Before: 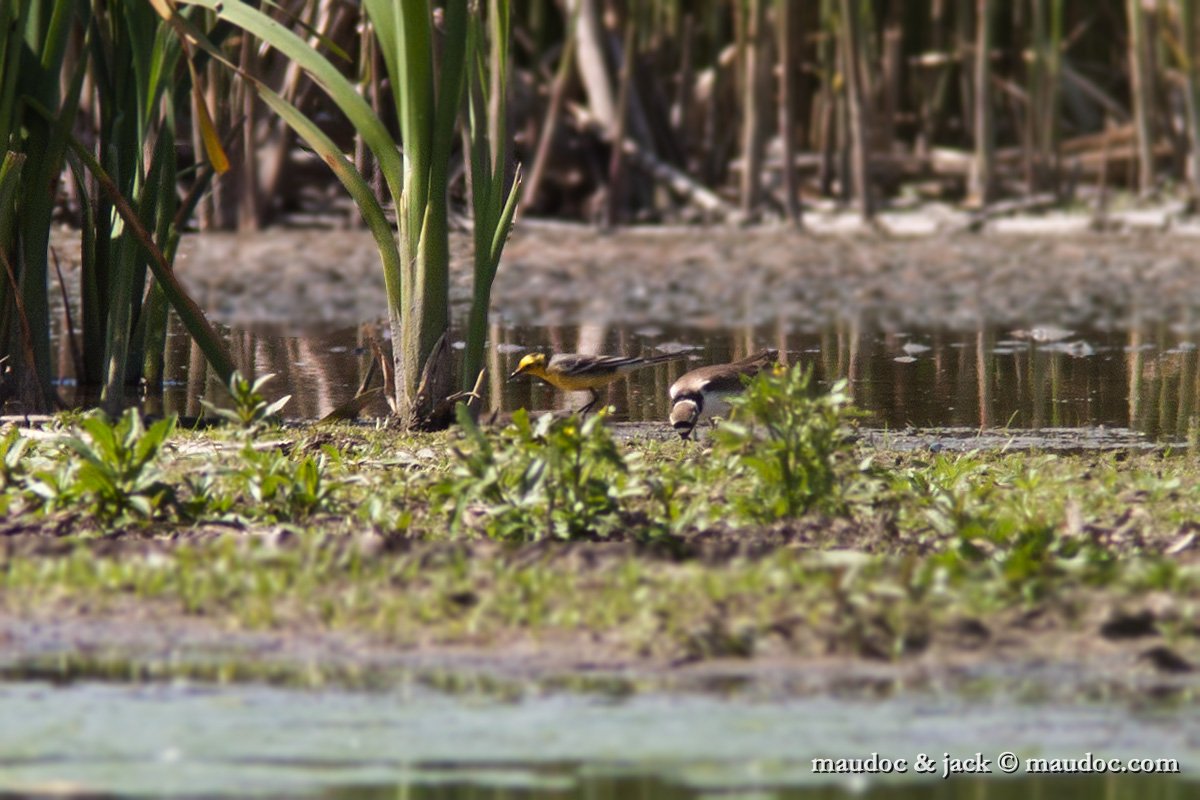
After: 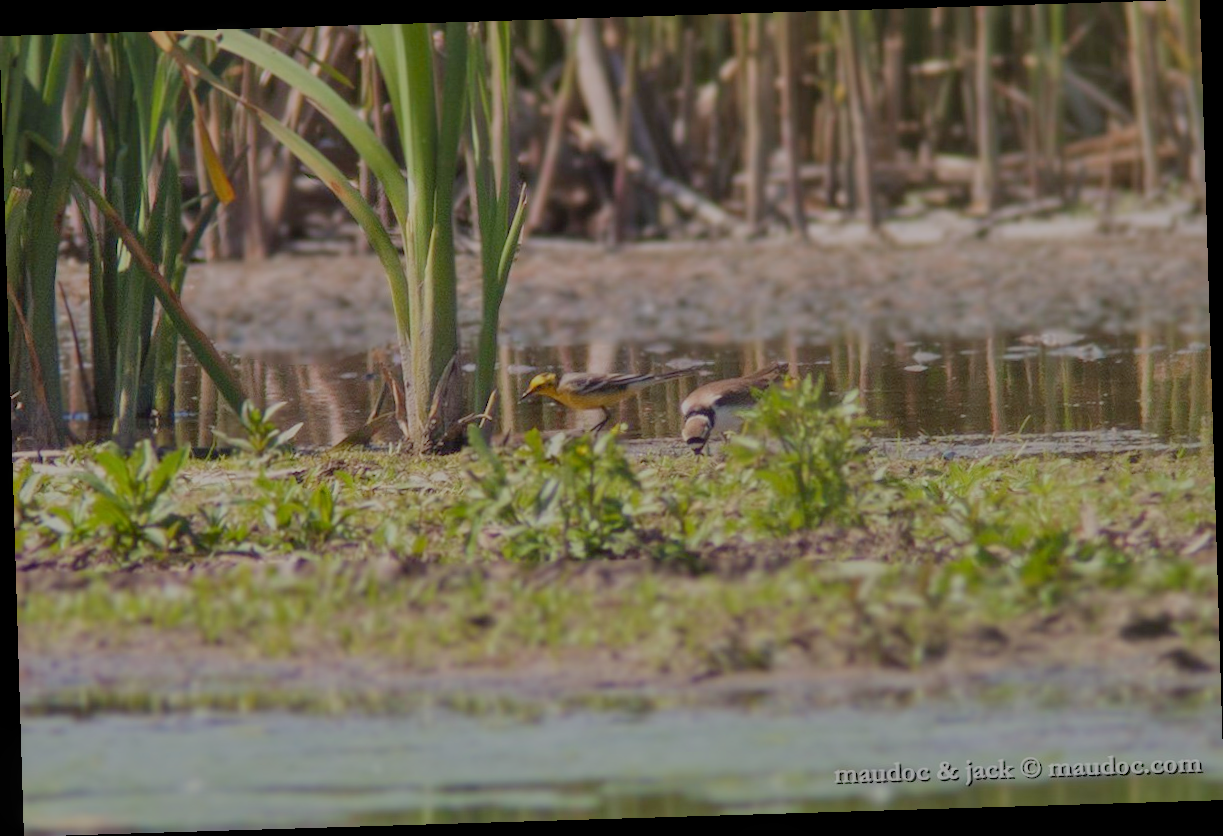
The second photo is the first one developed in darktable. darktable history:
tone equalizer: on, module defaults
filmic rgb: black relative exposure -16 EV, white relative exposure 8 EV, threshold 3 EV, hardness 4.17, latitude 50%, contrast 0.5, color science v5 (2021), contrast in shadows safe, contrast in highlights safe, enable highlight reconstruction true
rotate and perspective: rotation -1.75°, automatic cropping off
local contrast: on, module defaults
